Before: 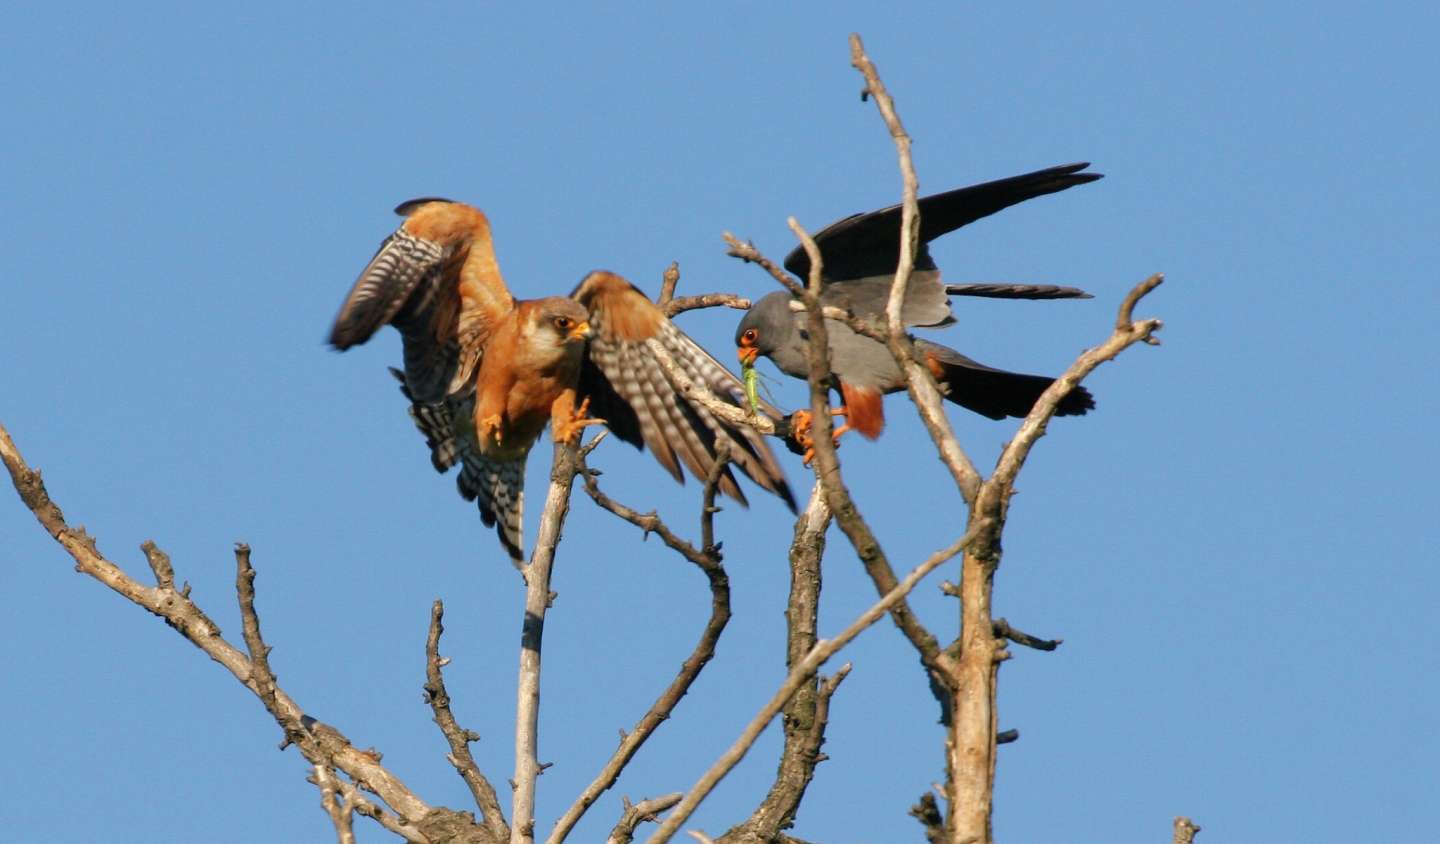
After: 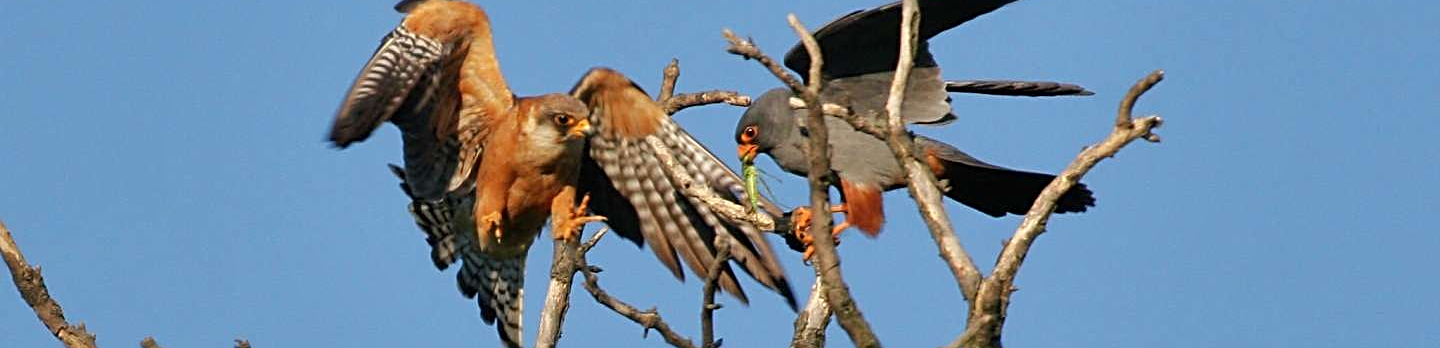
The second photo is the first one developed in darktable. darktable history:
sharpen: radius 2.533, amount 0.616
crop and rotate: top 24.07%, bottom 34.691%
shadows and highlights: low approximation 0.01, soften with gaussian
